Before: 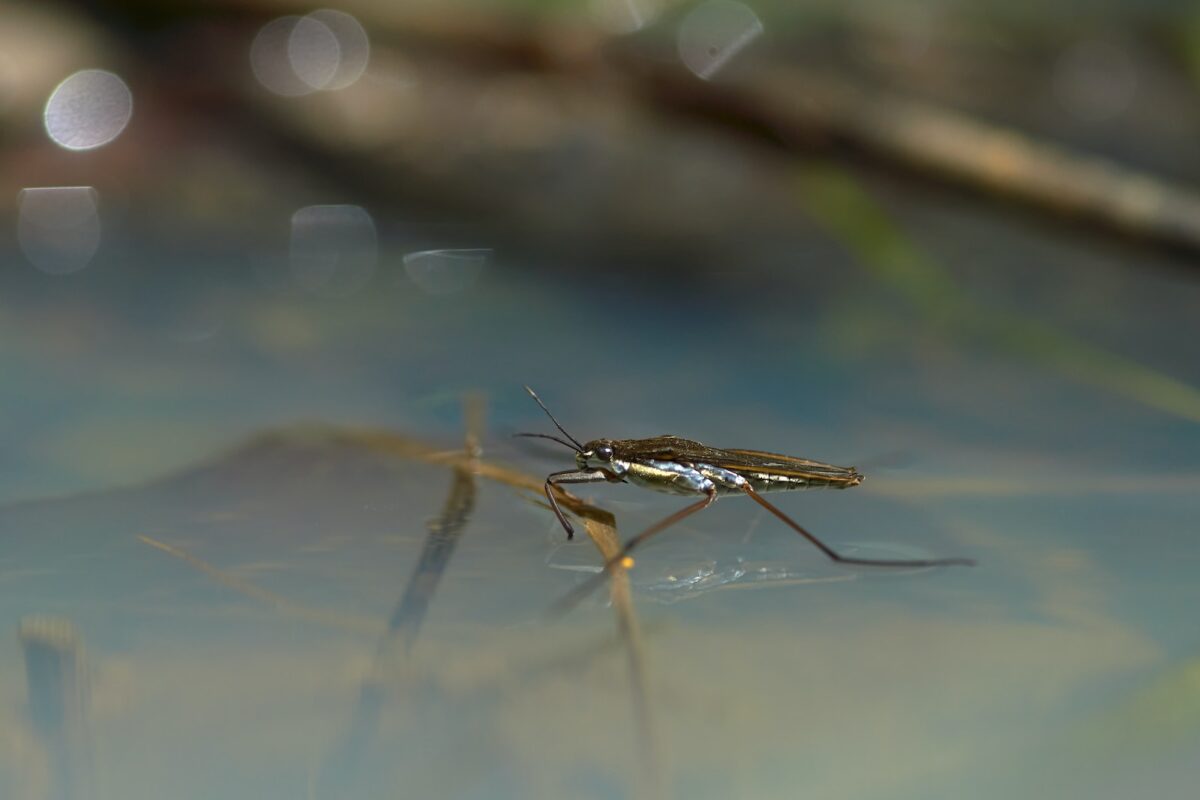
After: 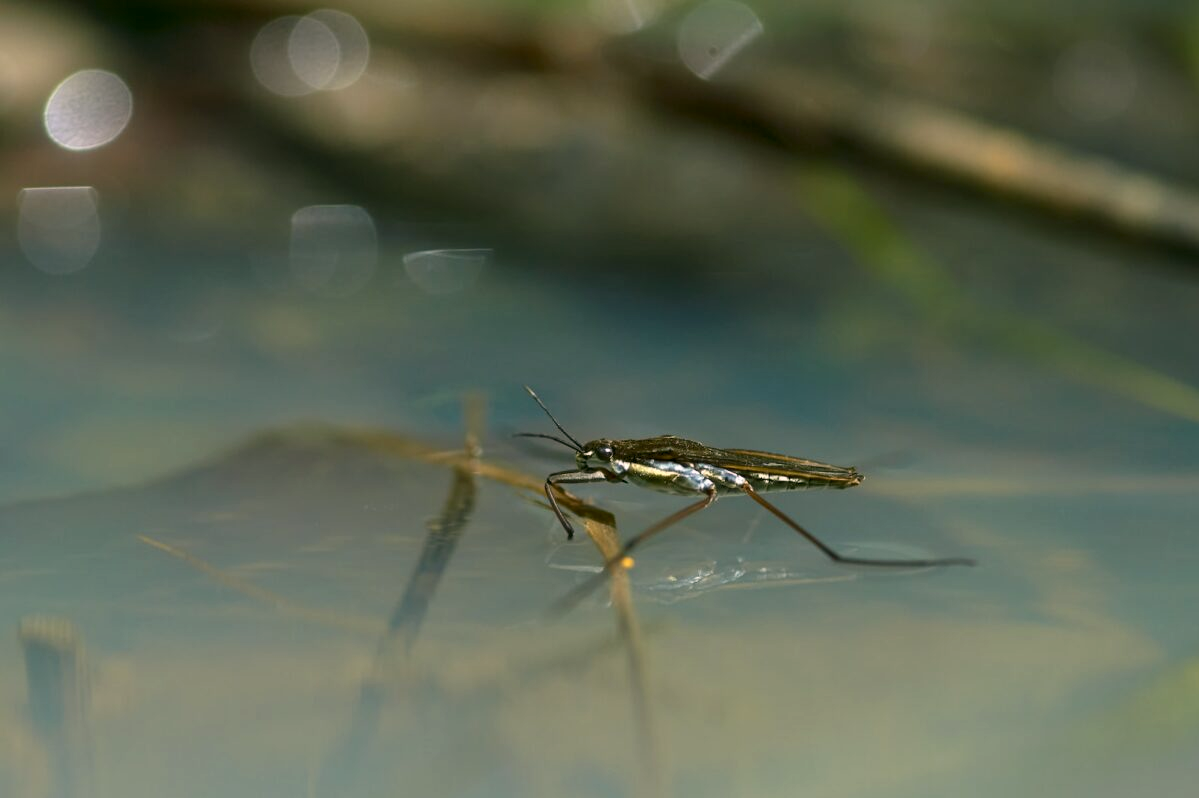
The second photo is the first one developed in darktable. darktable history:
crop: top 0.059%, bottom 0.136%
local contrast: mode bilateral grid, contrast 20, coarseness 50, detail 120%, midtone range 0.2
color correction: highlights a* 4.02, highlights b* 4.93, shadows a* -7.67, shadows b* 4.61
